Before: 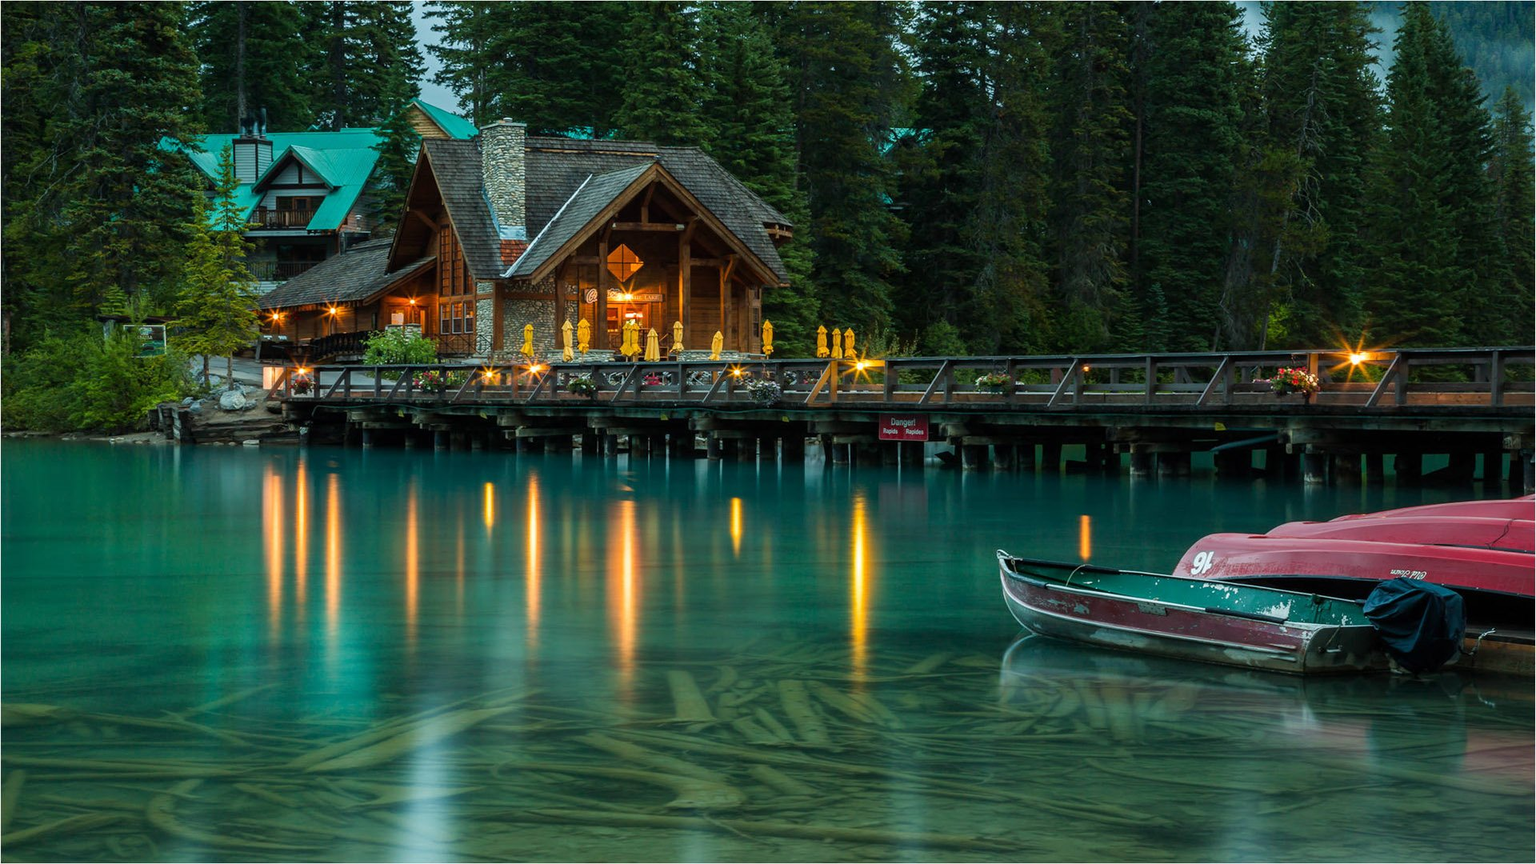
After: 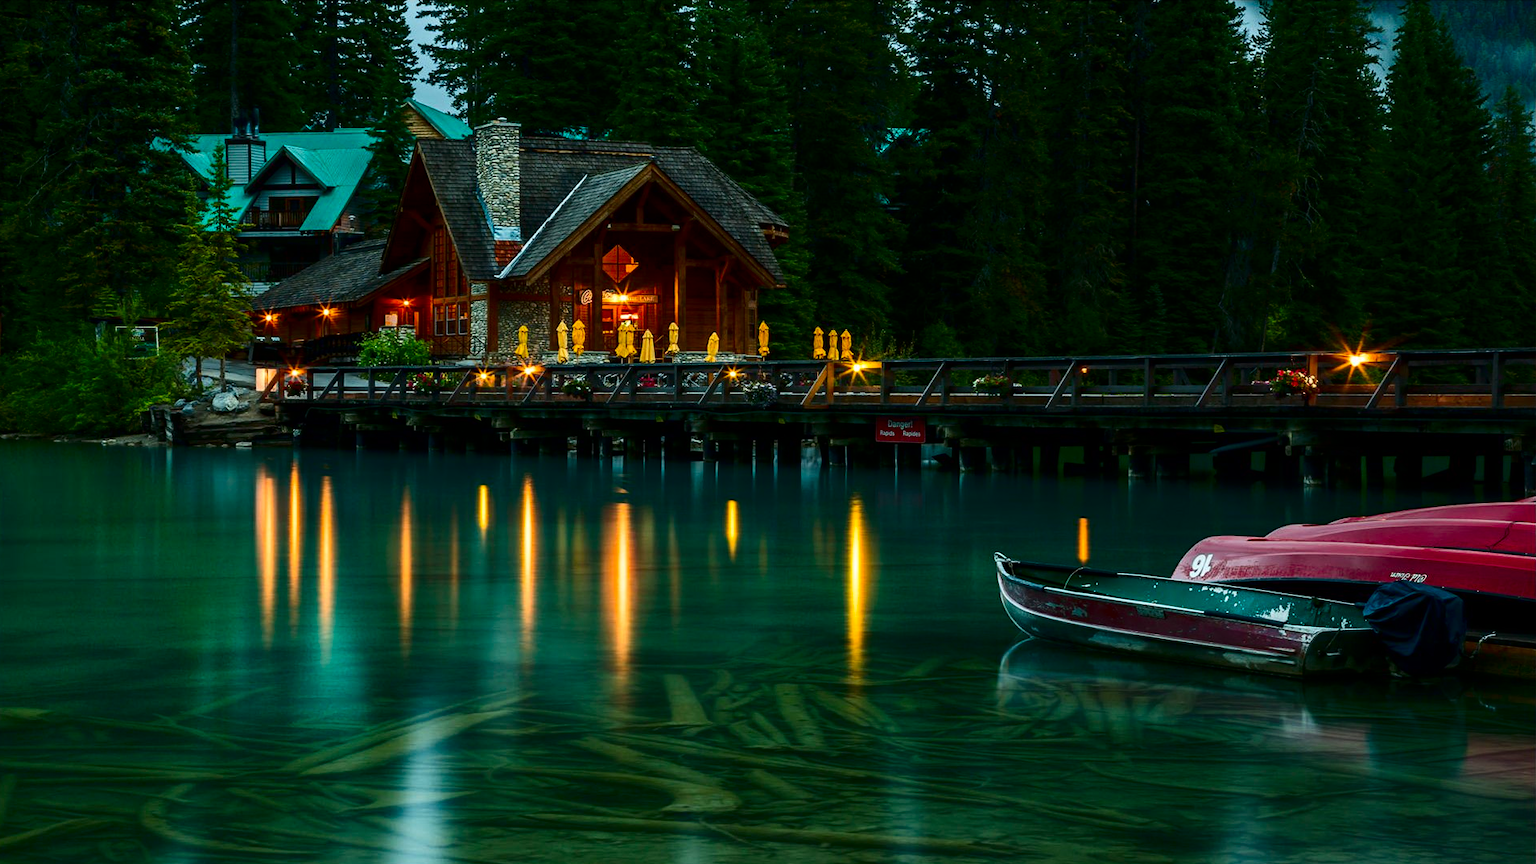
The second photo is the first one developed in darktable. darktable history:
contrast brightness saturation: contrast 0.22, brightness -0.19, saturation 0.24
crop and rotate: left 0.614%, top 0.179%, bottom 0.309%
white balance: emerald 1
